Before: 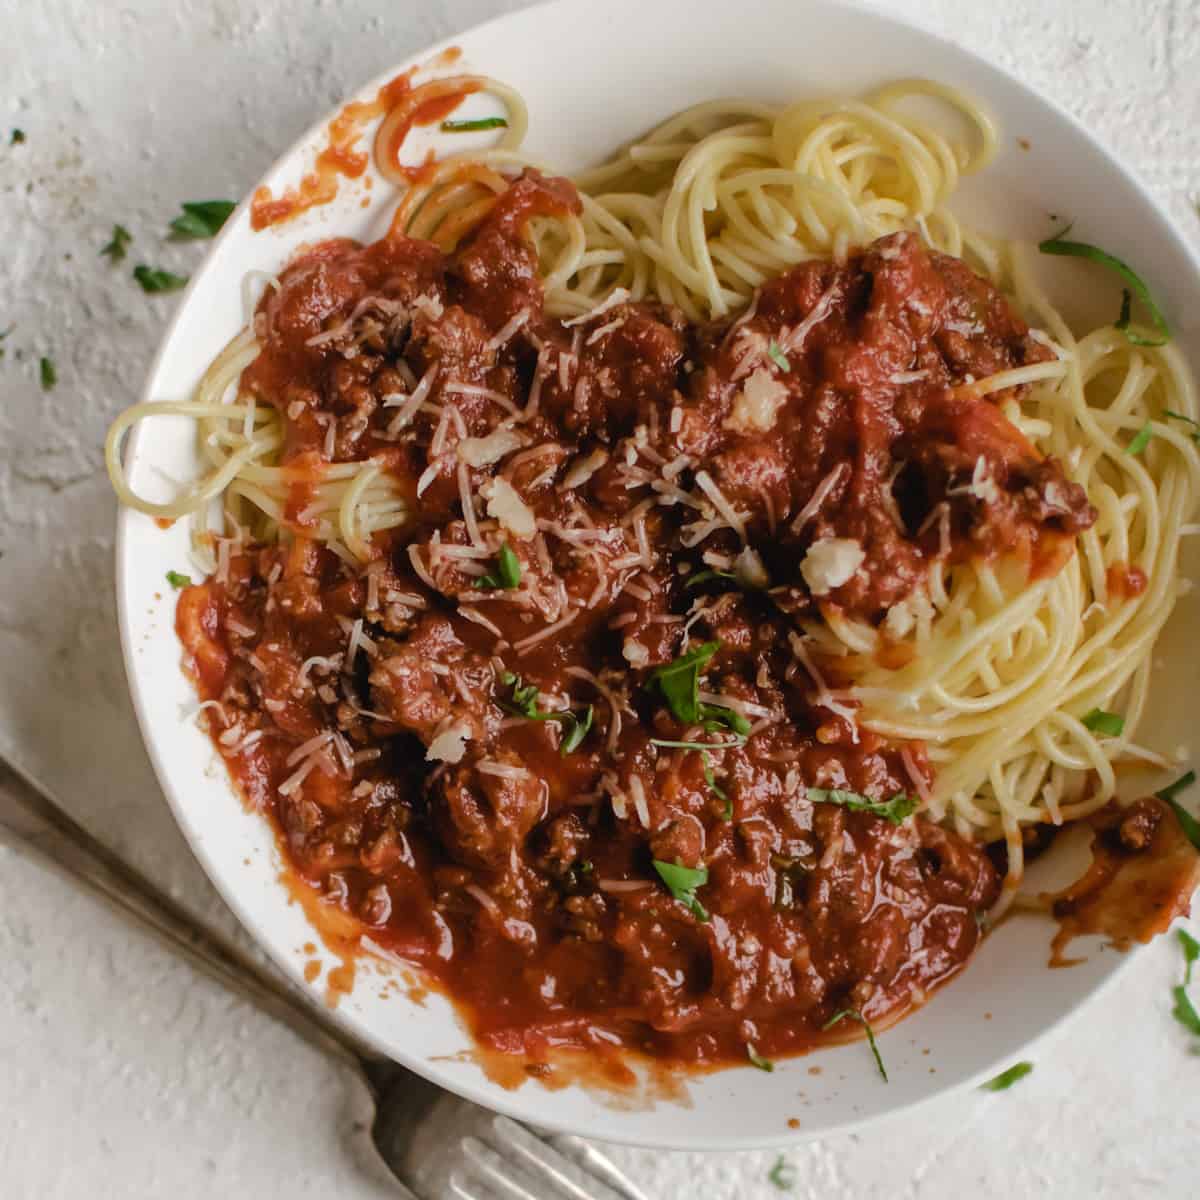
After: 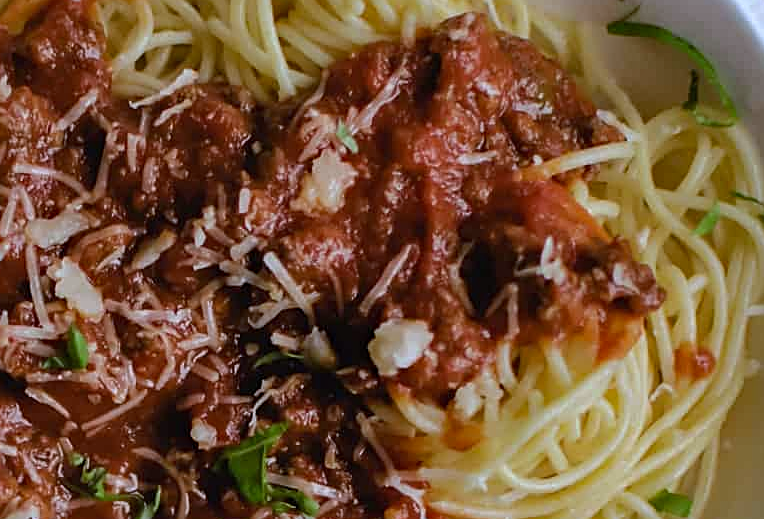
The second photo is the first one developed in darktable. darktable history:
crop: left 36.005%, top 18.293%, right 0.31%, bottom 38.444%
white balance: red 0.926, green 1.003, blue 1.133
haze removal: compatibility mode true, adaptive false
sharpen: on, module defaults
